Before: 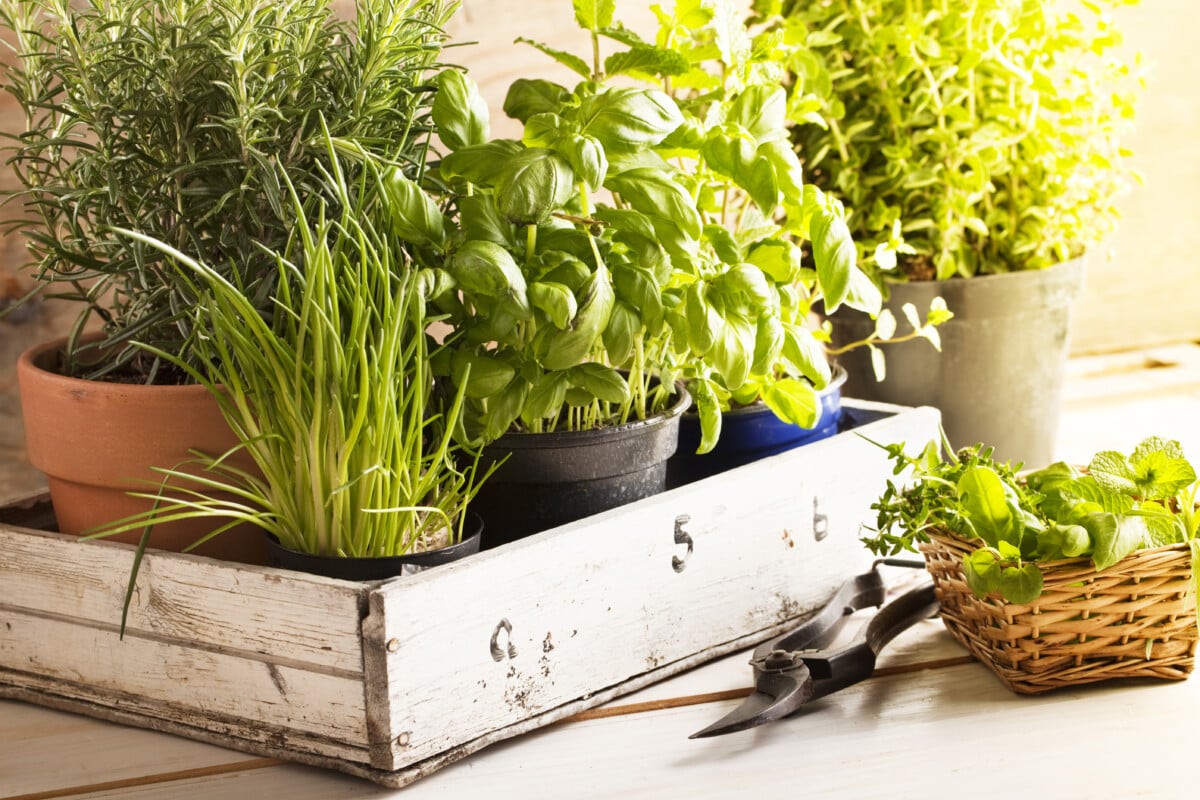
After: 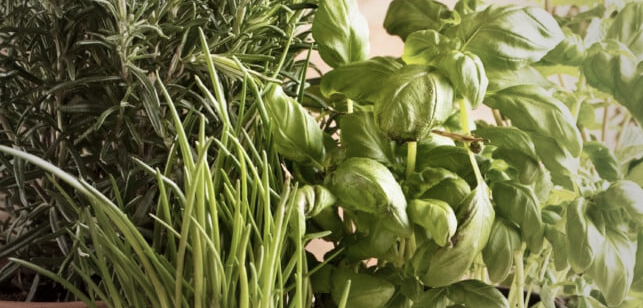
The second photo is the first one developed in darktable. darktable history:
contrast brightness saturation: contrast 0.097, saturation -0.292
crop: left 10.051%, top 10.492%, right 36.351%, bottom 51.001%
vignetting: fall-off start 33.95%, fall-off radius 64.93%, brightness -0.401, saturation -0.291, width/height ratio 0.954
